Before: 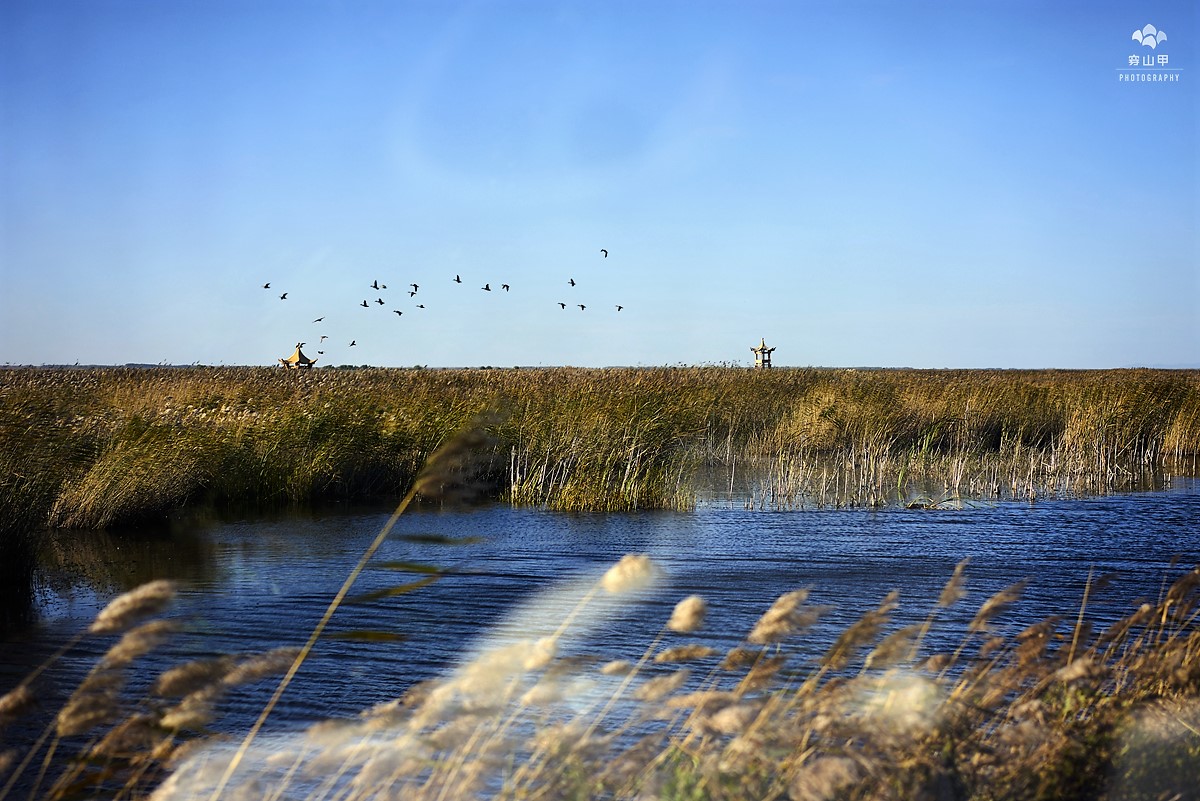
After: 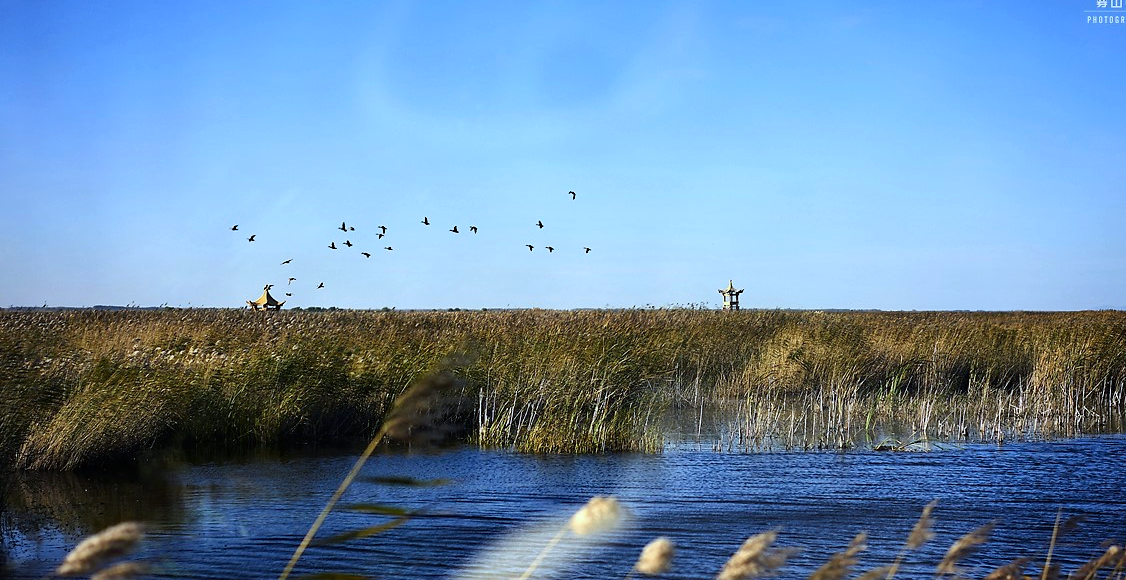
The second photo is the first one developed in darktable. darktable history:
crop: left 2.737%, top 7.287%, right 3.421%, bottom 20.179%
haze removal: compatibility mode true, adaptive false
color calibration: x 0.37, y 0.382, temperature 4313.32 K
